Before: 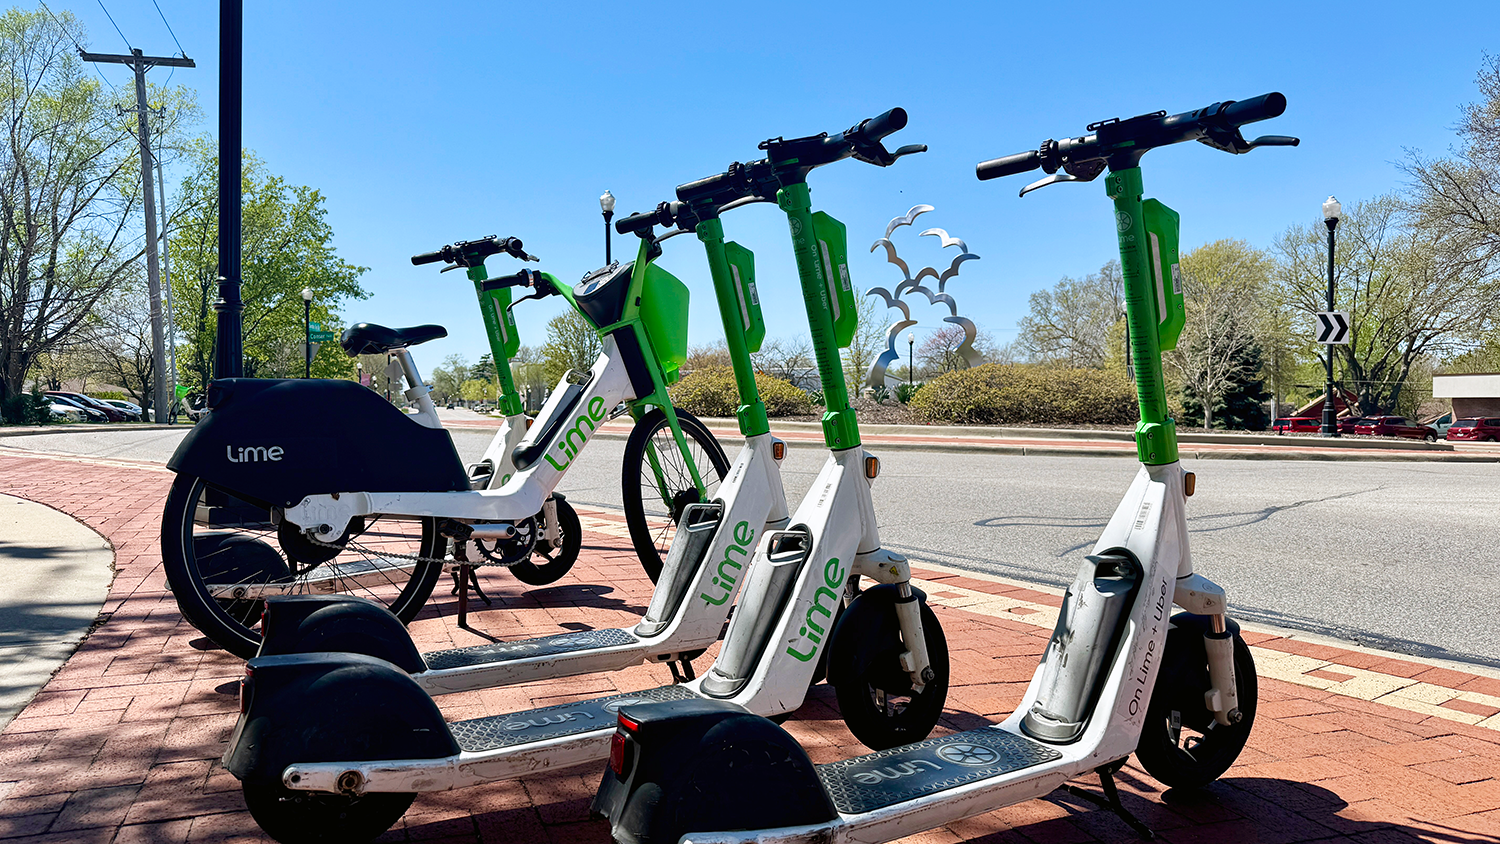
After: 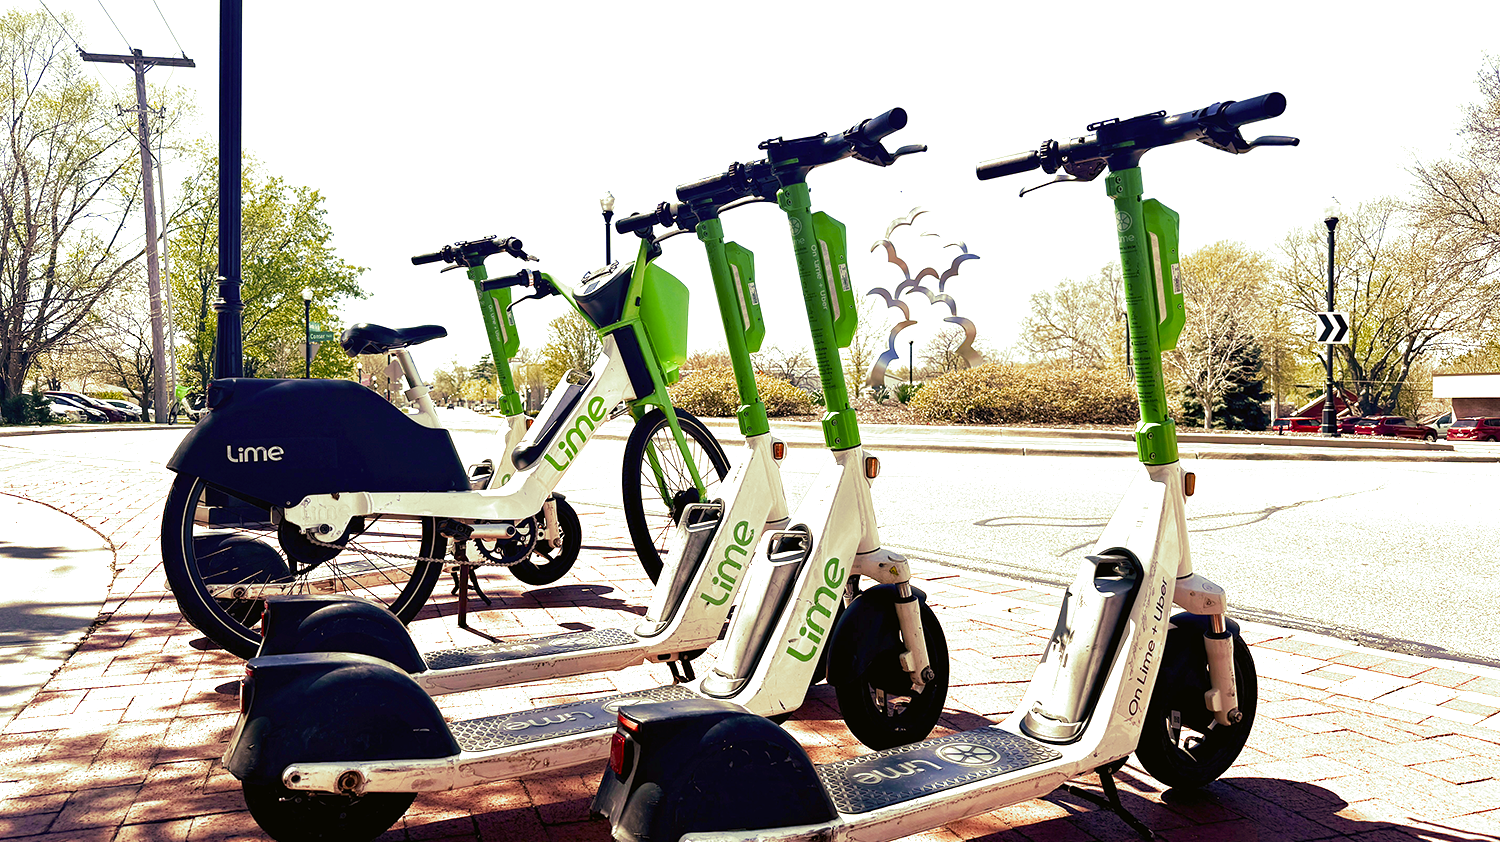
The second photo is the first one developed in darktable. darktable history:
exposure: exposure 1 EV, compensate highlight preservation false
white balance: red 1.004, blue 1.024
split-toning: shadows › hue 290.82°, shadows › saturation 0.34, highlights › saturation 0.38, balance 0, compress 50%
color correction: highlights a* 21.88, highlights b* 22.25
crop: top 0.05%, bottom 0.098%
